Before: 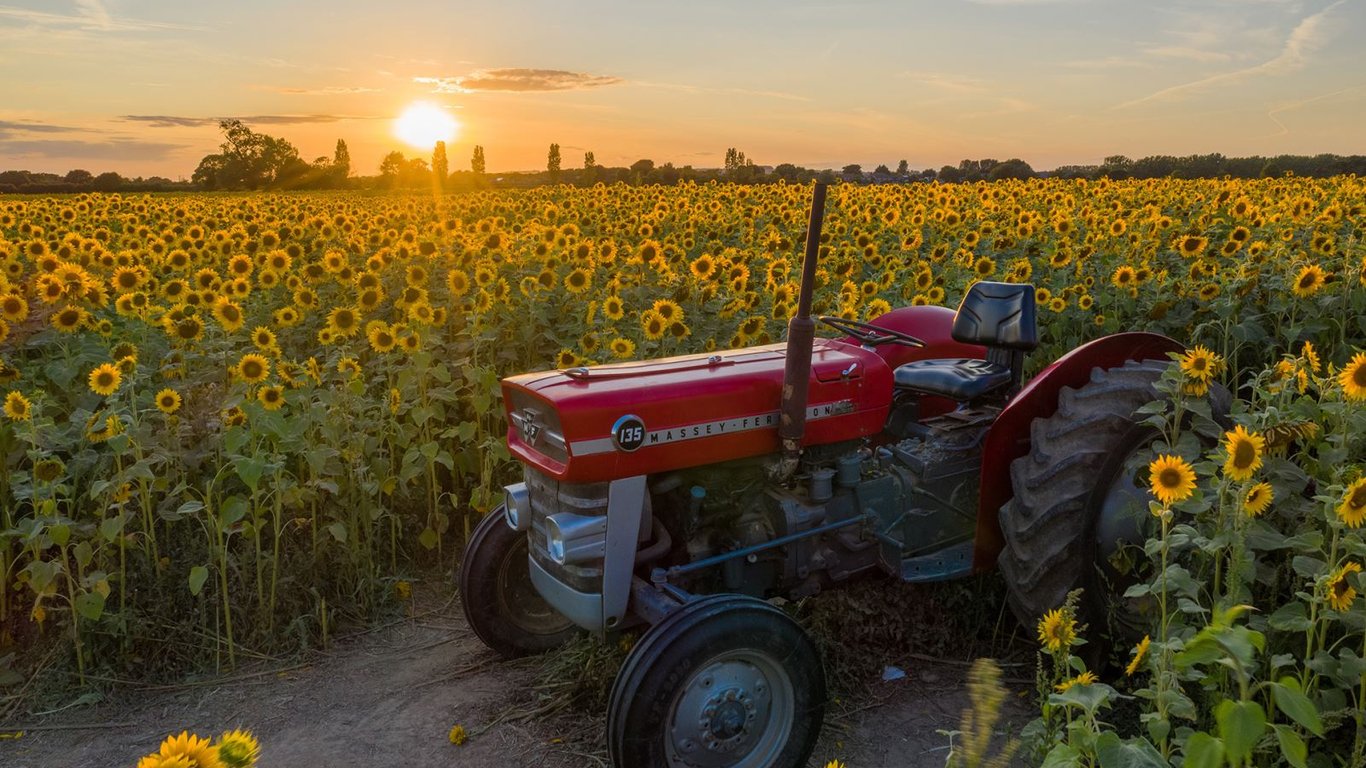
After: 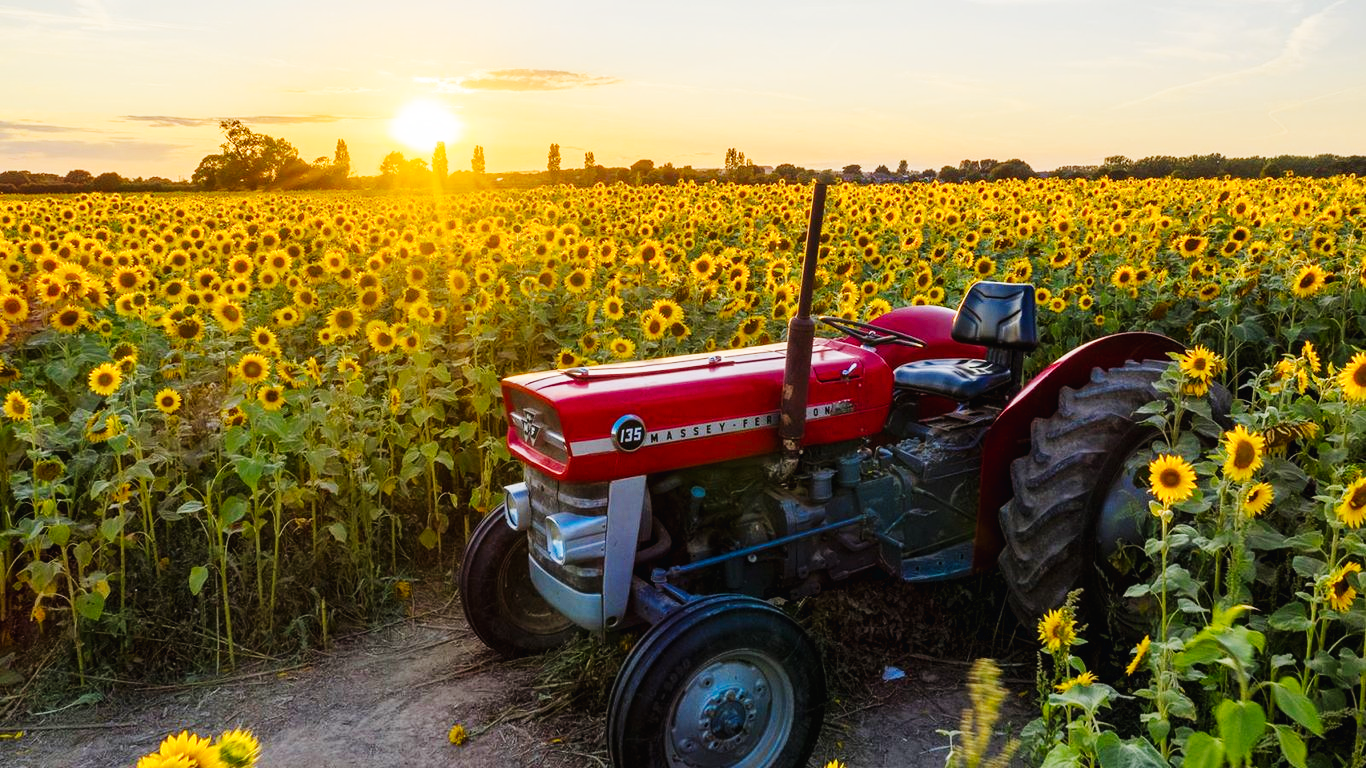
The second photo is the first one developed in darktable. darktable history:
base curve: curves: ch0 [(0, 0.003) (0.001, 0.002) (0.006, 0.004) (0.02, 0.022) (0.048, 0.086) (0.094, 0.234) (0.162, 0.431) (0.258, 0.629) (0.385, 0.8) (0.548, 0.918) (0.751, 0.988) (1, 1)], preserve colors none
exposure: exposure -0.173 EV, compensate highlight preservation false
